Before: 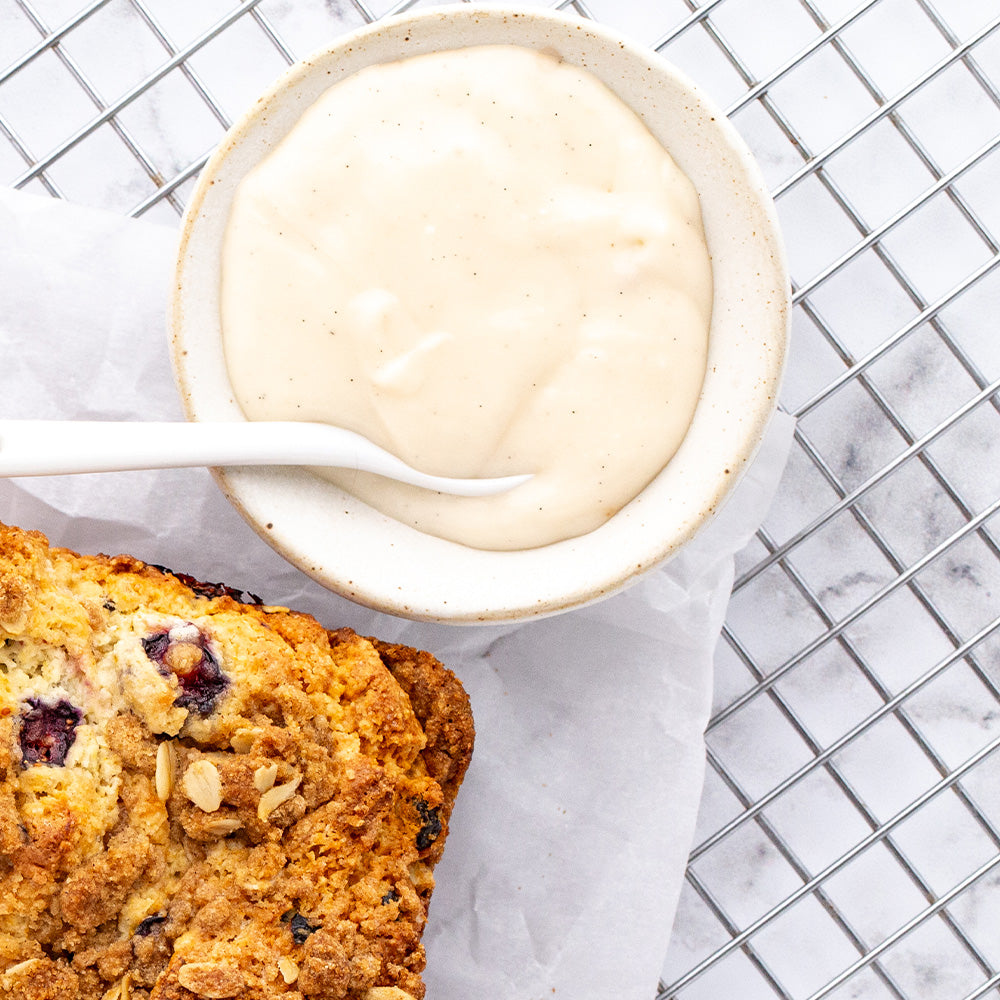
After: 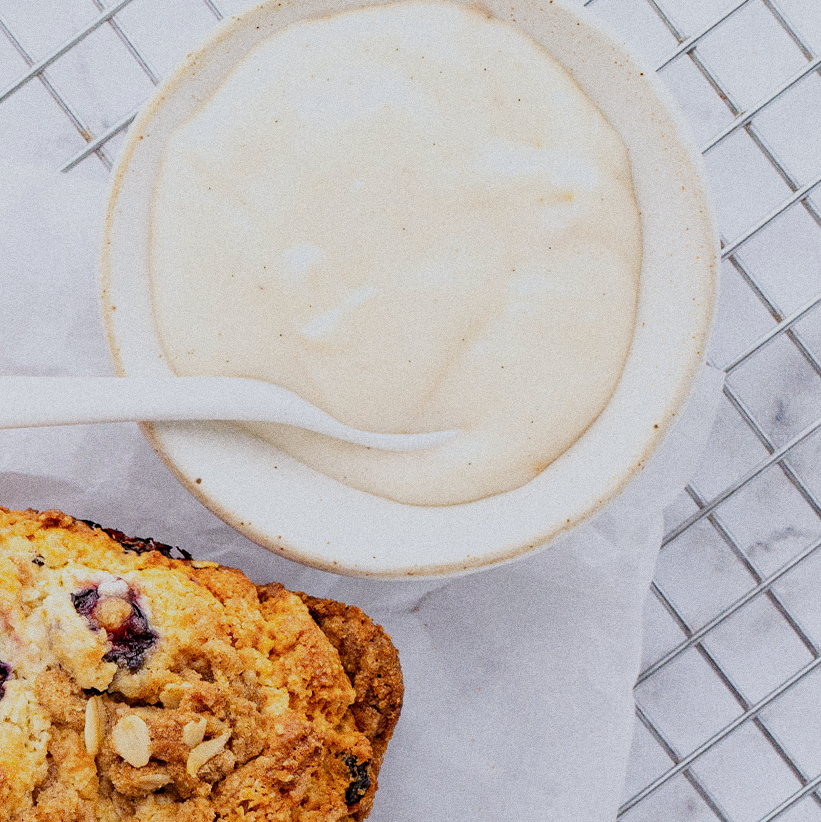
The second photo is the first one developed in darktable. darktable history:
grain: coarseness 9.61 ISO, strength 35.62%
white balance: red 0.976, blue 1.04
filmic rgb: black relative exposure -7.65 EV, white relative exposure 4.56 EV, hardness 3.61
crop and rotate: left 7.196%, top 4.574%, right 10.605%, bottom 13.178%
